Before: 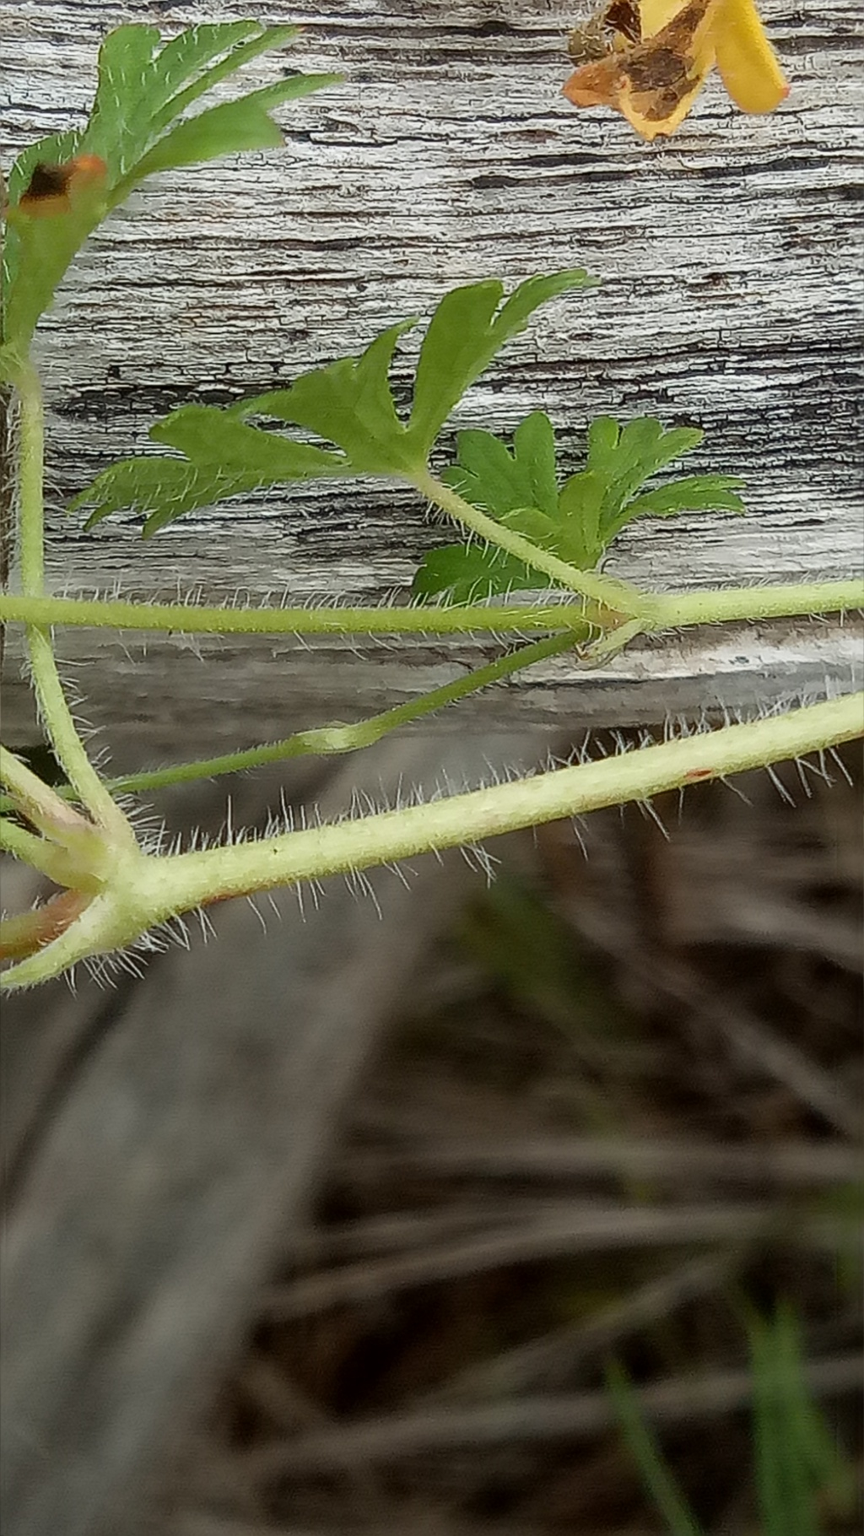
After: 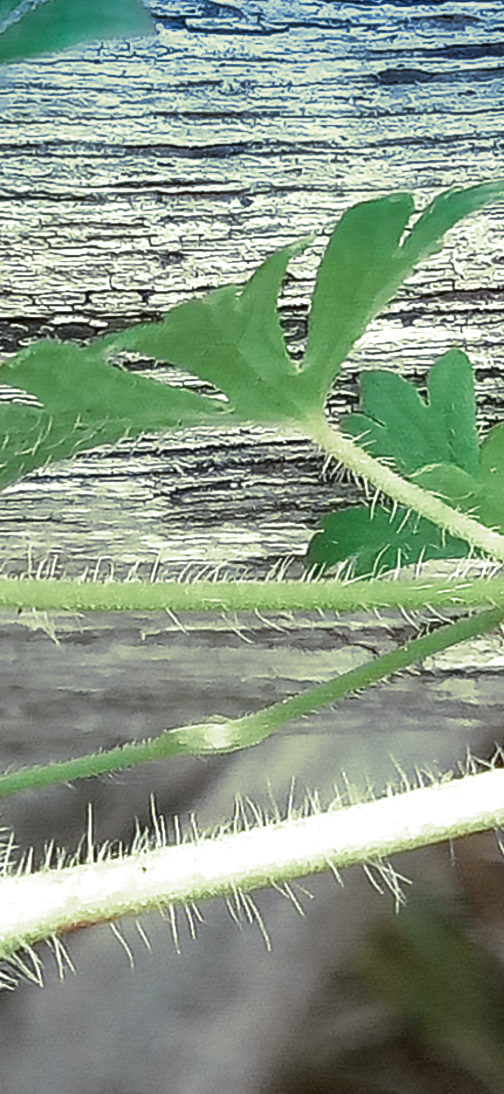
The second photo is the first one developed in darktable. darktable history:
color zones: curves: ch0 [(0, 0.5) (0.125, 0.4) (0.25, 0.5) (0.375, 0.4) (0.5, 0.4) (0.625, 0.35) (0.75, 0.35) (0.875, 0.5)]; ch1 [(0, 0.35) (0.125, 0.45) (0.25, 0.35) (0.375, 0.35) (0.5, 0.35) (0.625, 0.35) (0.75, 0.45) (0.875, 0.35)]; ch2 [(0, 0.6) (0.125, 0.5) (0.25, 0.5) (0.375, 0.6) (0.5, 0.6) (0.625, 0.5) (0.75, 0.5) (0.875, 0.5)]
split-toning: shadows › hue 290.82°, shadows › saturation 0.34, highlights › saturation 0.38, balance 0, compress 50%
white balance: red 0.948, green 1.02, blue 1.176
crop: left 17.835%, top 7.675%, right 32.881%, bottom 32.213%
graduated density: density 2.02 EV, hardness 44%, rotation 0.374°, offset 8.21, hue 208.8°, saturation 97%
exposure: black level correction 0, exposure 1.1 EV, compensate highlight preservation false
